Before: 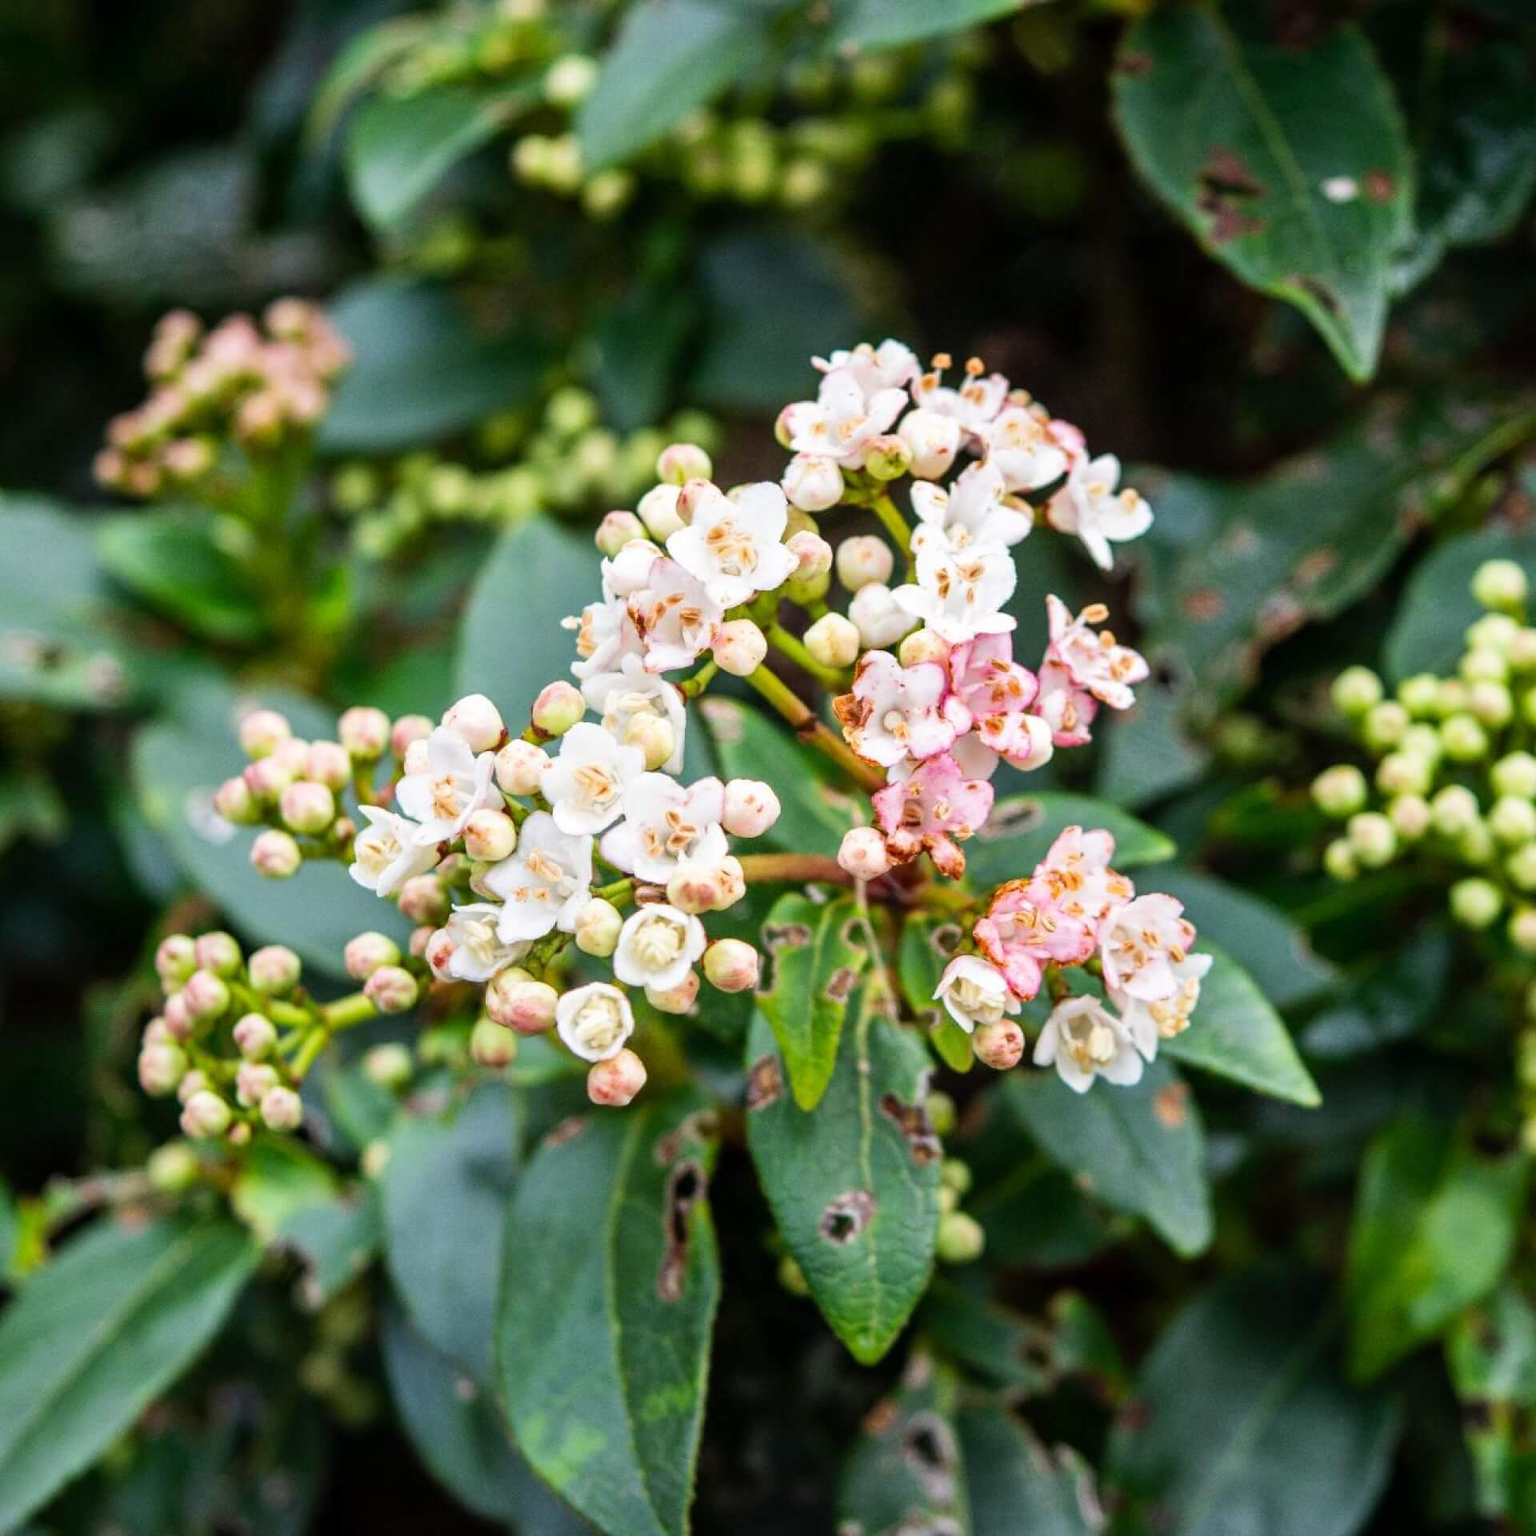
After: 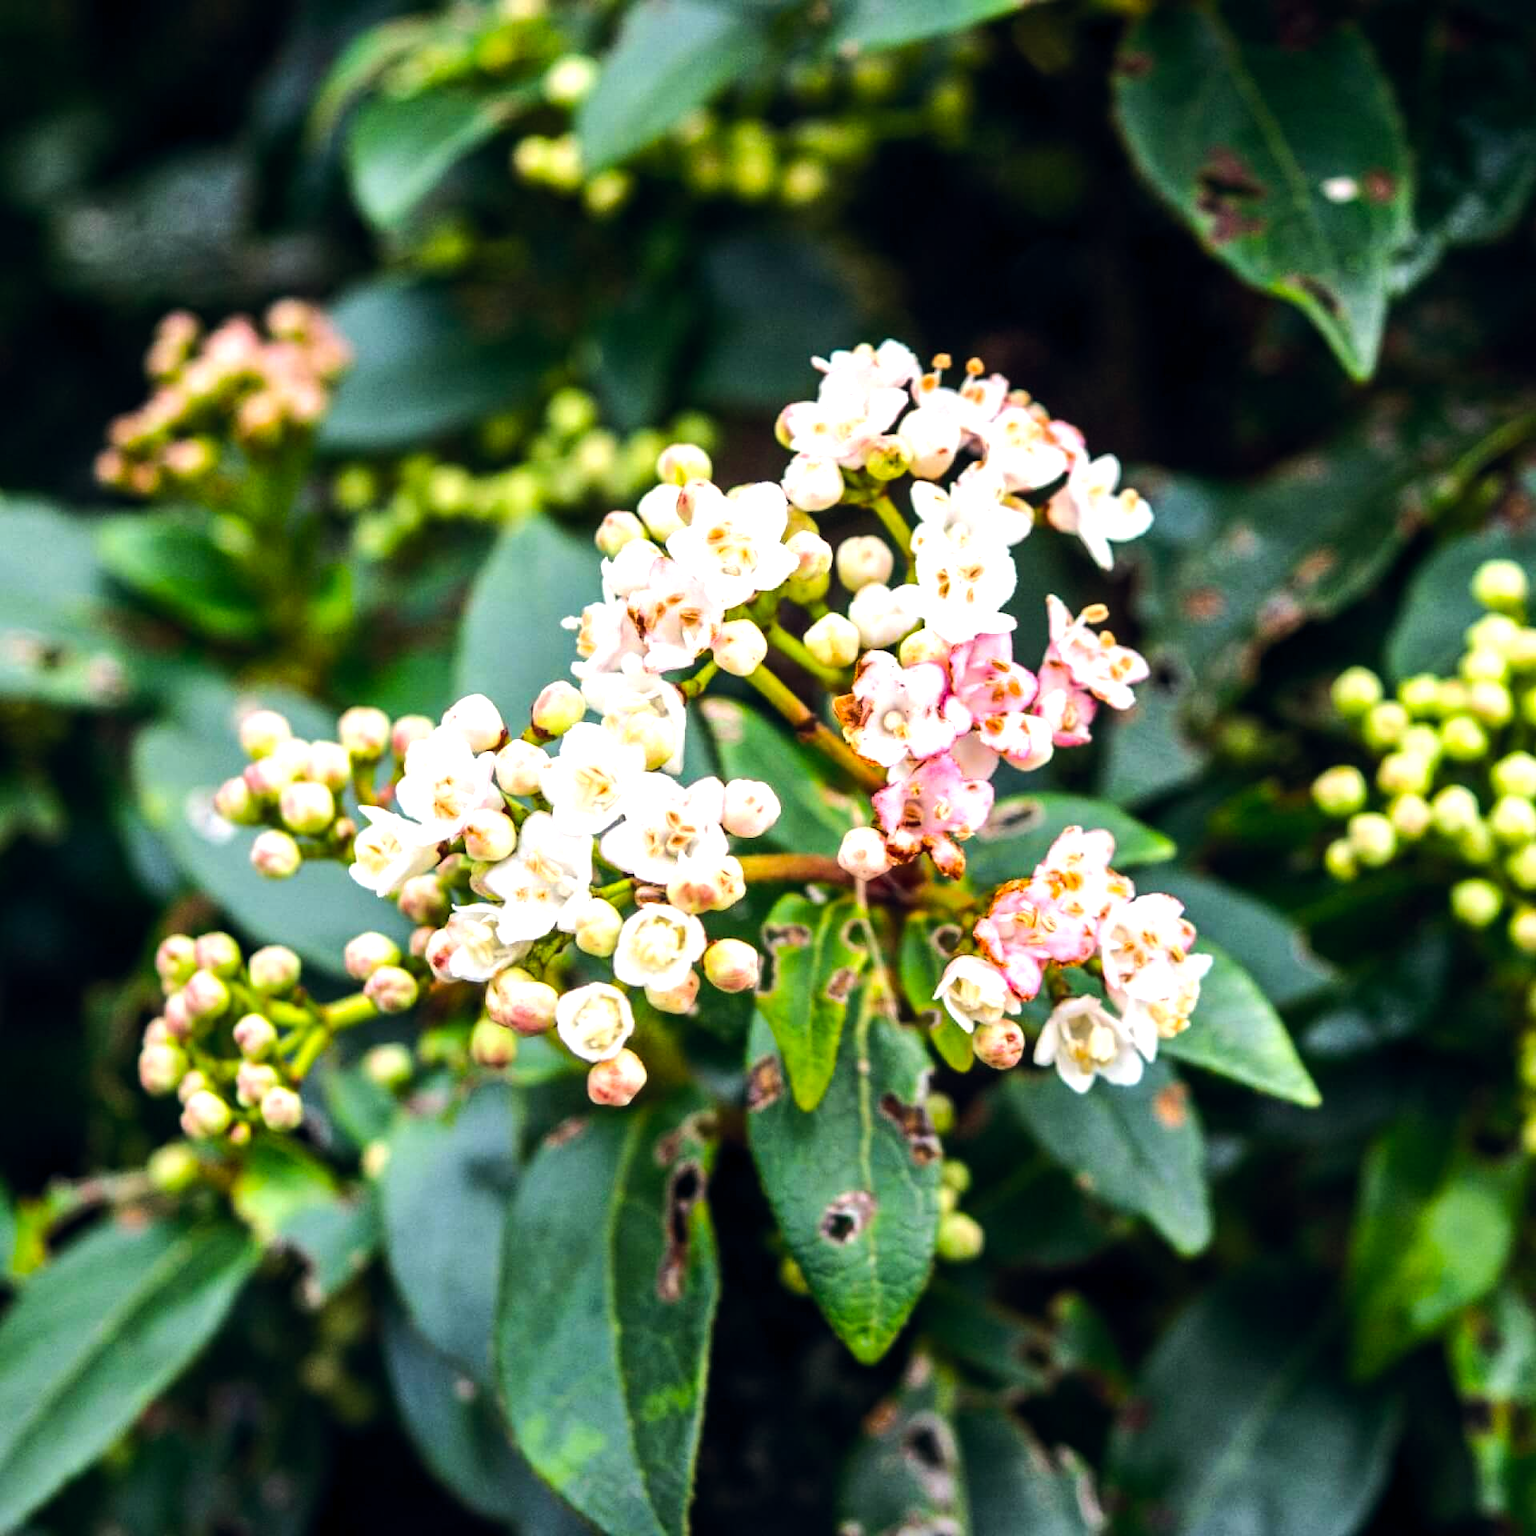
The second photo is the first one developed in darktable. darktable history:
color balance rgb: highlights gain › chroma 1.056%, highlights gain › hue 68.08°, global offset › chroma 0.065%, global offset › hue 254.08°, perceptual saturation grading › global saturation 19.922%, perceptual brilliance grading › highlights 17.028%, perceptual brilliance grading › mid-tones 30.806%, perceptual brilliance grading › shadows -31.204%, global vibrance 9.837%
